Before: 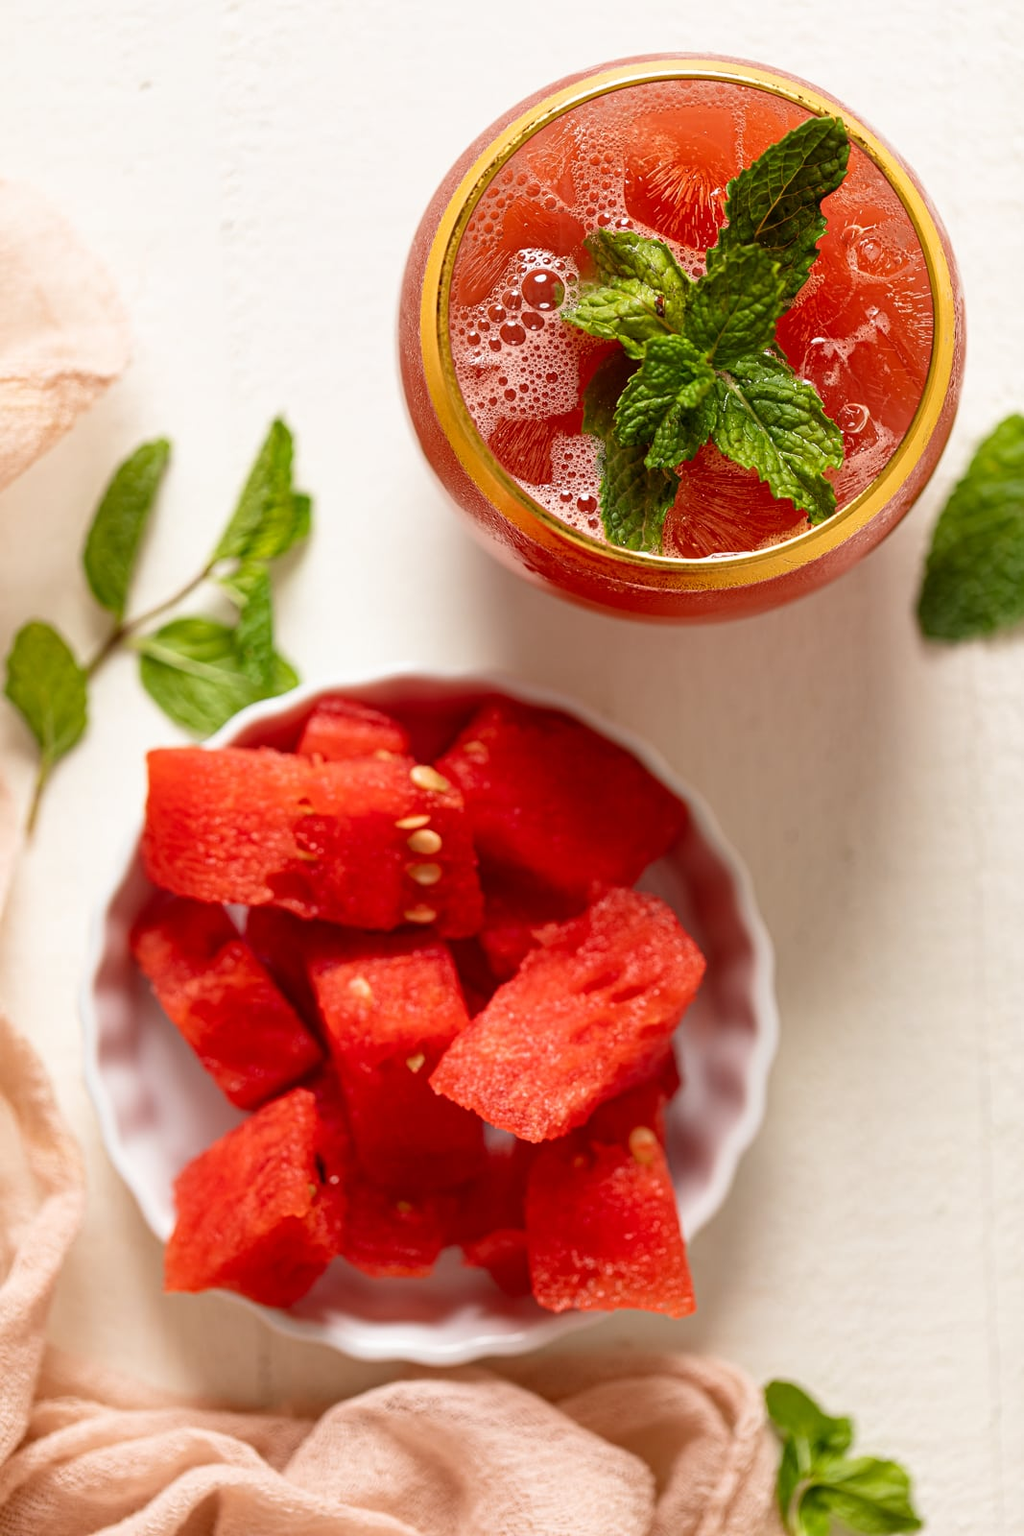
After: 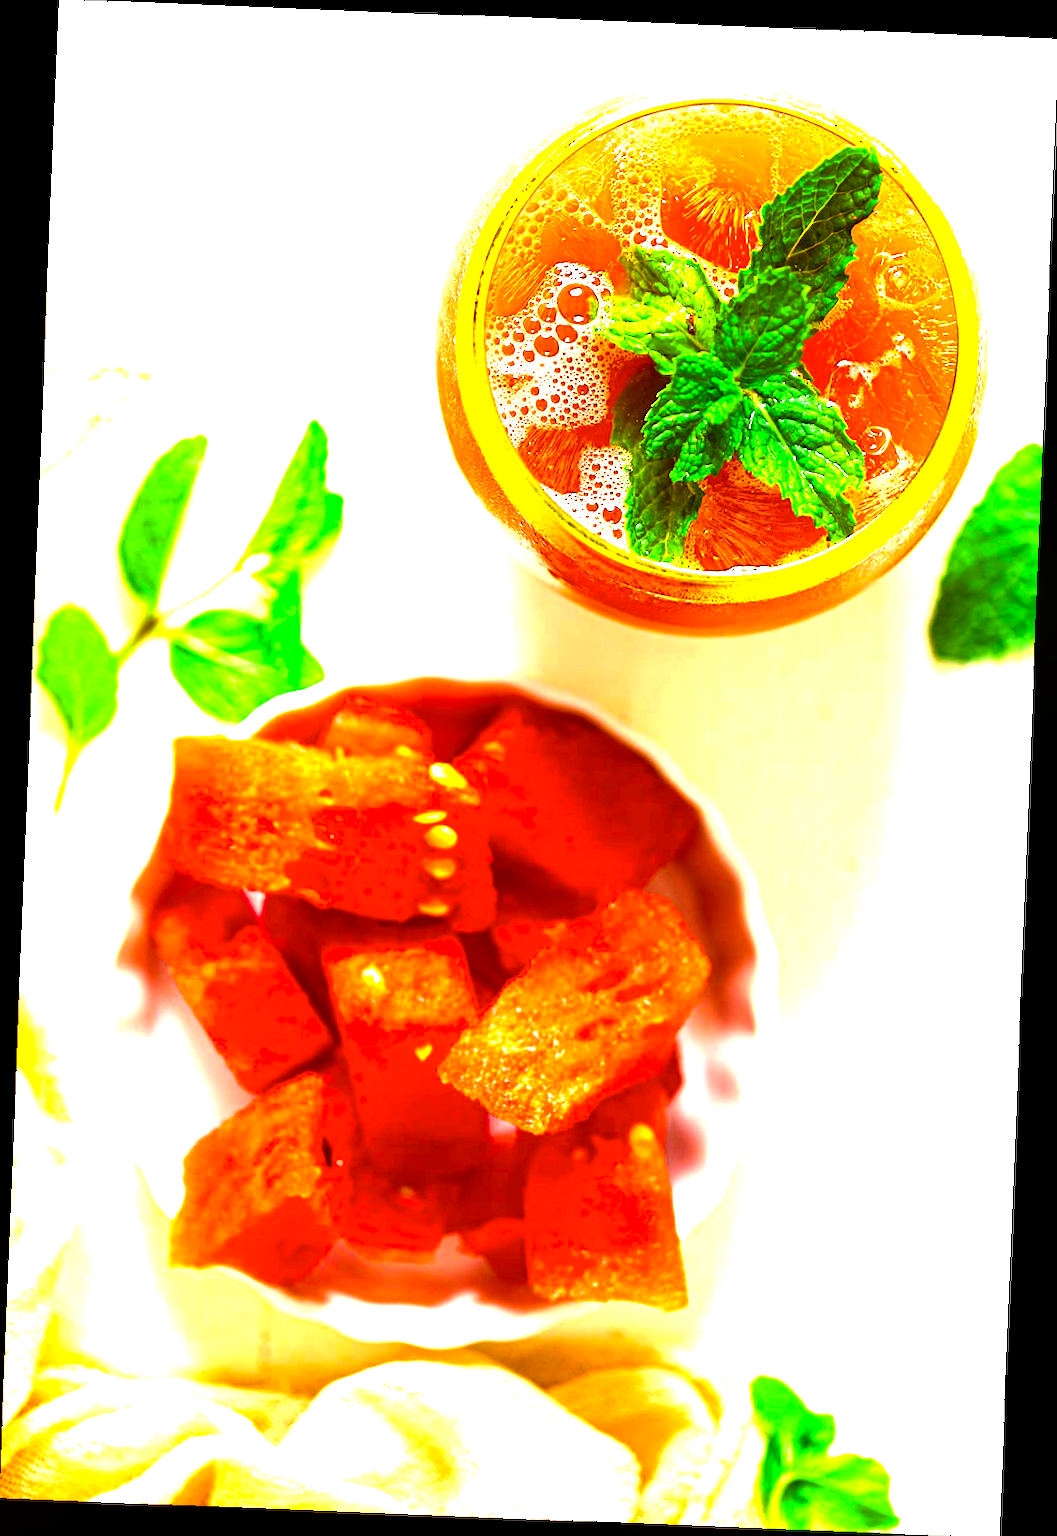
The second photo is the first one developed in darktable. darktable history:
rotate and perspective: rotation 2.27°, automatic cropping off
color zones: curves: ch2 [(0, 0.5) (0.143, 0.517) (0.286, 0.571) (0.429, 0.522) (0.571, 0.5) (0.714, 0.5) (0.857, 0.5) (1, 0.5)]
haze removal: strength 0.12, distance 0.25, compatibility mode true, adaptive false
color balance rgb: perceptual saturation grading › global saturation 25%, perceptual brilliance grading › global brilliance 35%, perceptual brilliance grading › highlights 50%, perceptual brilliance grading › mid-tones 60%, perceptual brilliance grading › shadows 35%, global vibrance 20%
contrast equalizer: octaves 7, y [[0.6 ×6], [0.55 ×6], [0 ×6], [0 ×6], [0 ×6]], mix -0.2
